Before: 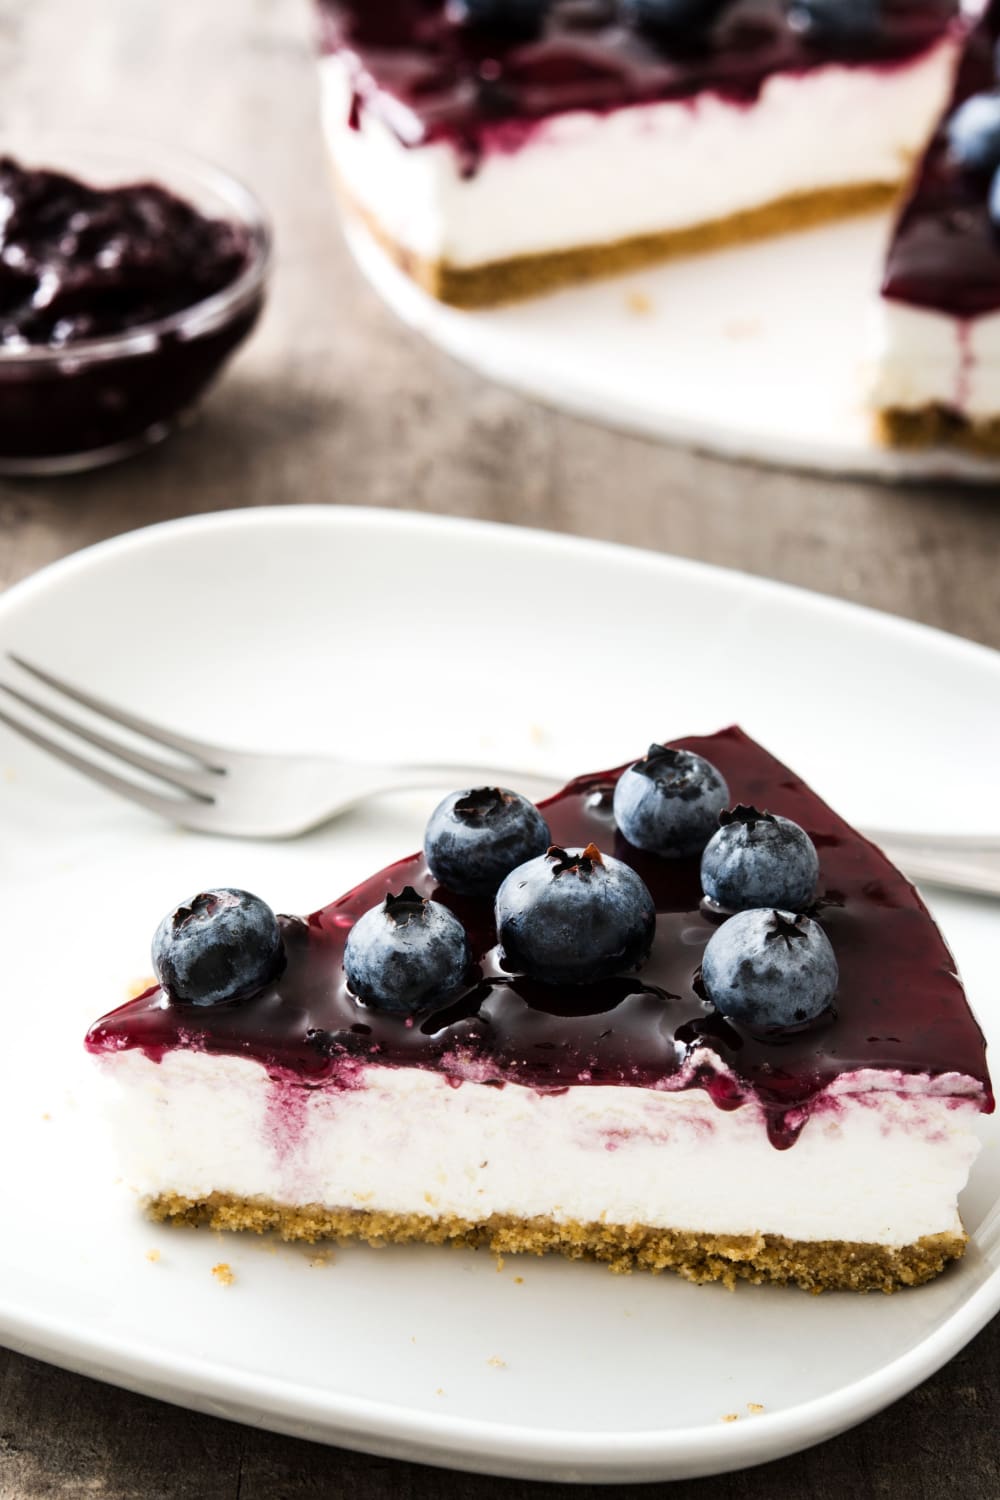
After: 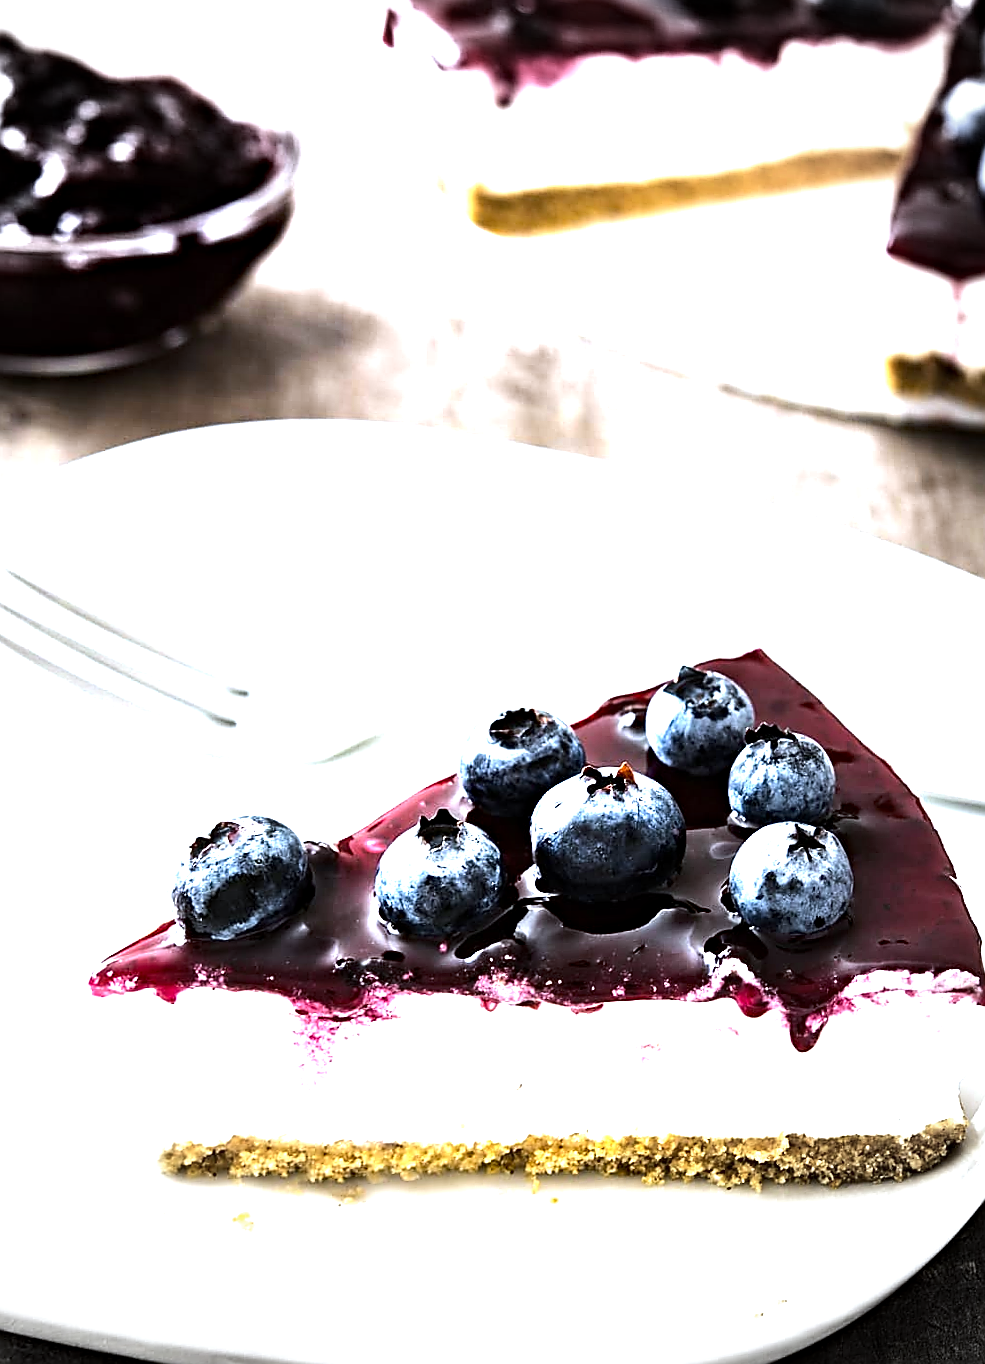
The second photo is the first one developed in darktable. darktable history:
sharpen: radius 1.4, amount 1.25, threshold 0.7
vignetting: fall-off start 67.15%, brightness -0.442, saturation -0.691, width/height ratio 1.011, unbound false
exposure: exposure 1.15 EV, compensate highlight preservation false
haze removal: strength 0.29, distance 0.25, compatibility mode true, adaptive false
white balance: red 0.931, blue 1.11
tone equalizer: -8 EV -0.75 EV, -7 EV -0.7 EV, -6 EV -0.6 EV, -5 EV -0.4 EV, -3 EV 0.4 EV, -2 EV 0.6 EV, -1 EV 0.7 EV, +0 EV 0.75 EV, edges refinement/feathering 500, mask exposure compensation -1.57 EV, preserve details no
rotate and perspective: rotation -0.013°, lens shift (vertical) -0.027, lens shift (horizontal) 0.178, crop left 0.016, crop right 0.989, crop top 0.082, crop bottom 0.918
